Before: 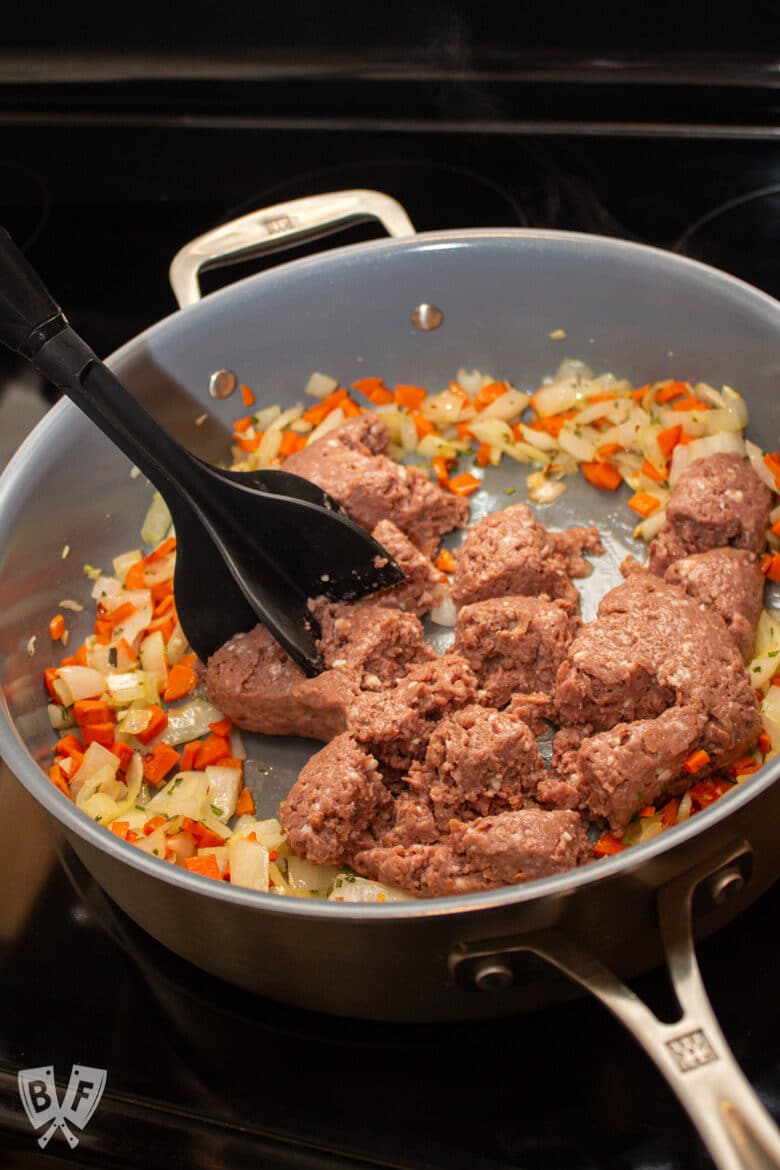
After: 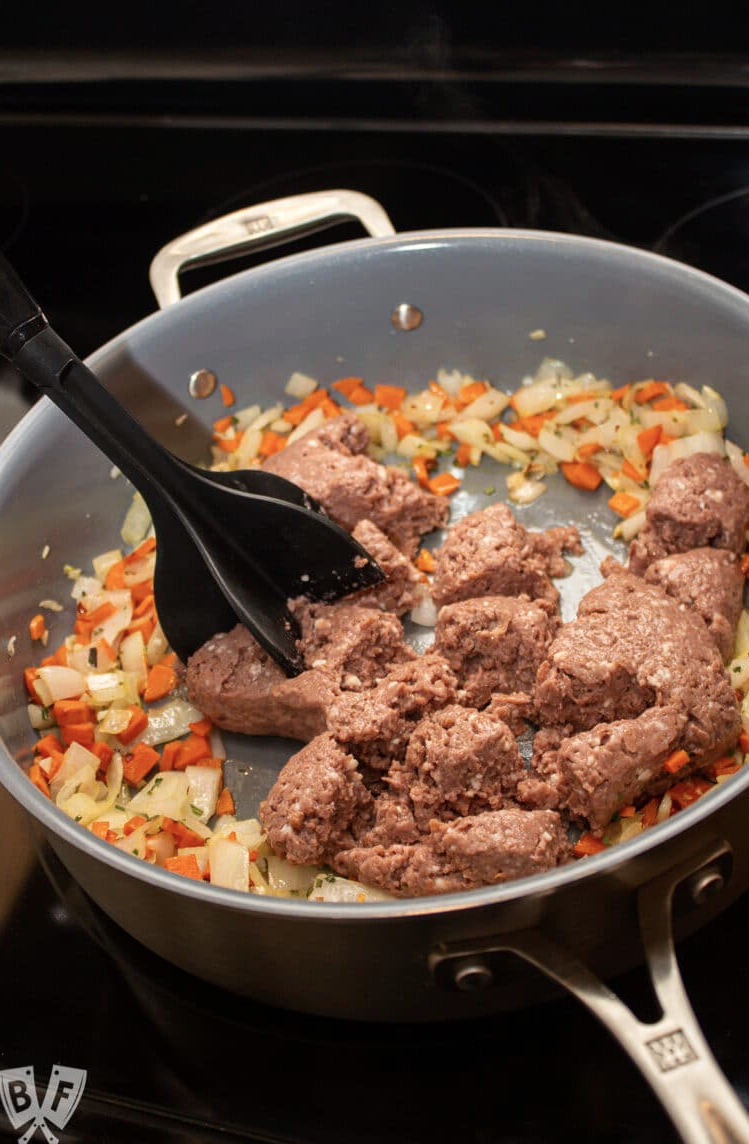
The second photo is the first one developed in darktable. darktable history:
crop and rotate: left 2.597%, right 1.334%, bottom 2.19%
contrast brightness saturation: contrast 0.108, saturation -0.177
